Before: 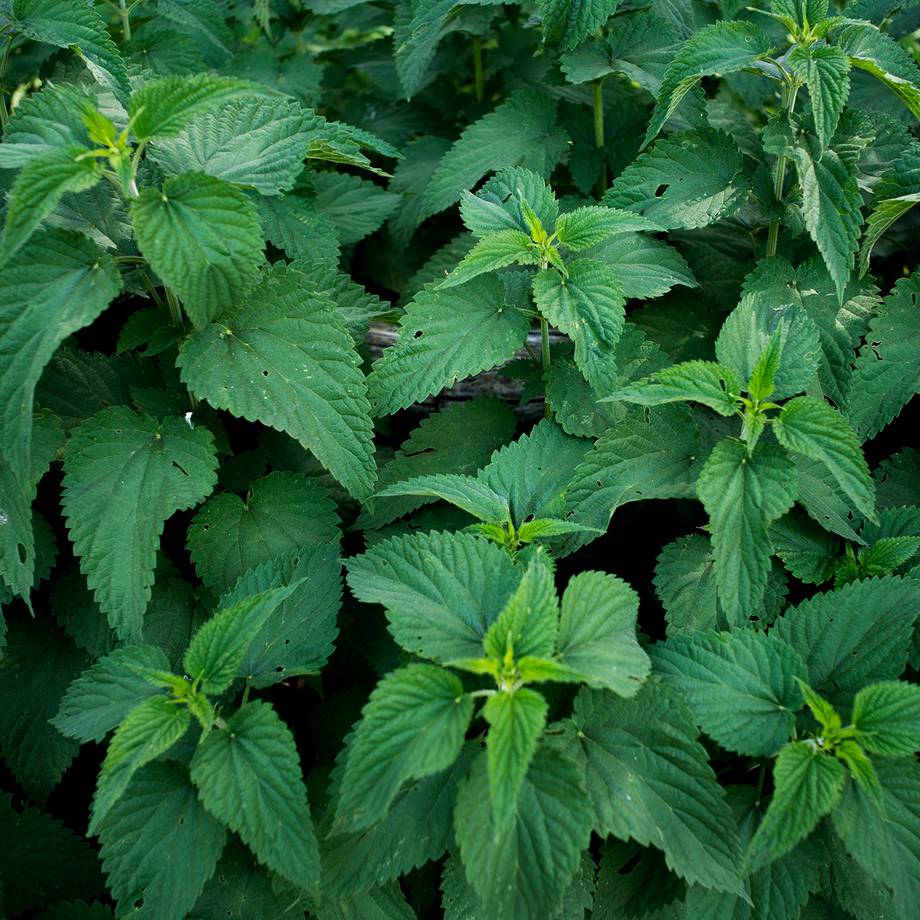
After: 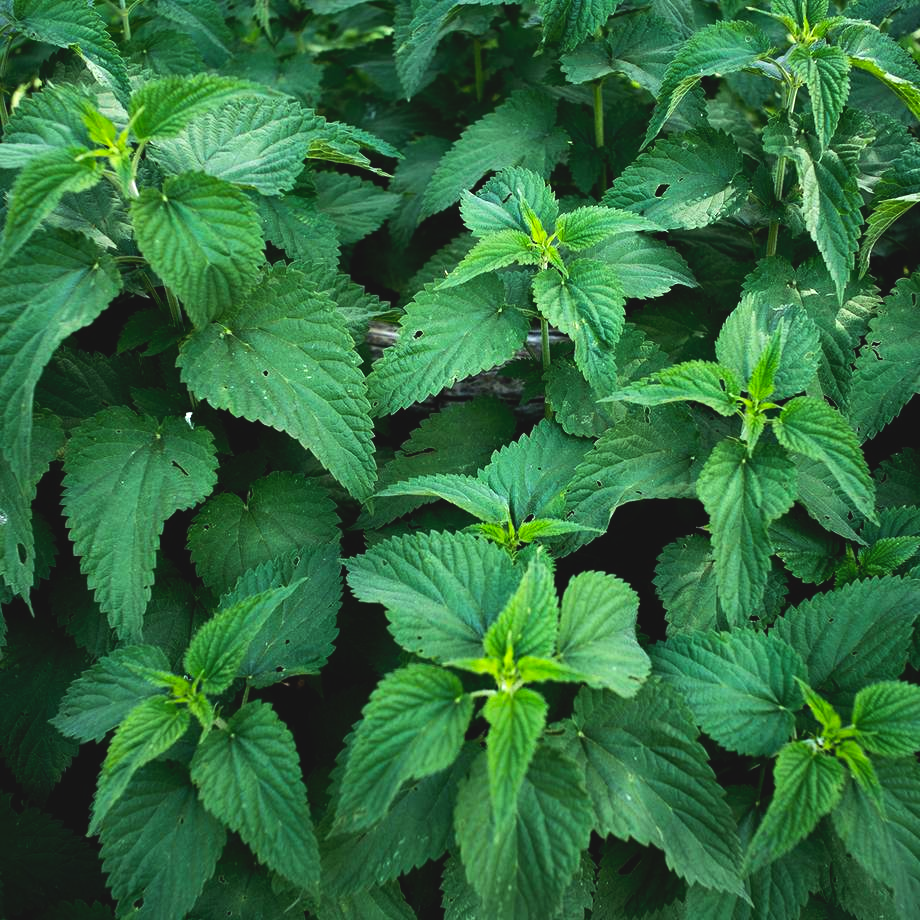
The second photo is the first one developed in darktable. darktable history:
contrast brightness saturation: contrast -0.1, brightness 0.05, saturation 0.08
tone equalizer: -8 EV -0.75 EV, -7 EV -0.7 EV, -6 EV -0.6 EV, -5 EV -0.4 EV, -3 EV 0.4 EV, -2 EV 0.6 EV, -1 EV 0.7 EV, +0 EV 0.75 EV, edges refinement/feathering 500, mask exposure compensation -1.57 EV, preserve details no
